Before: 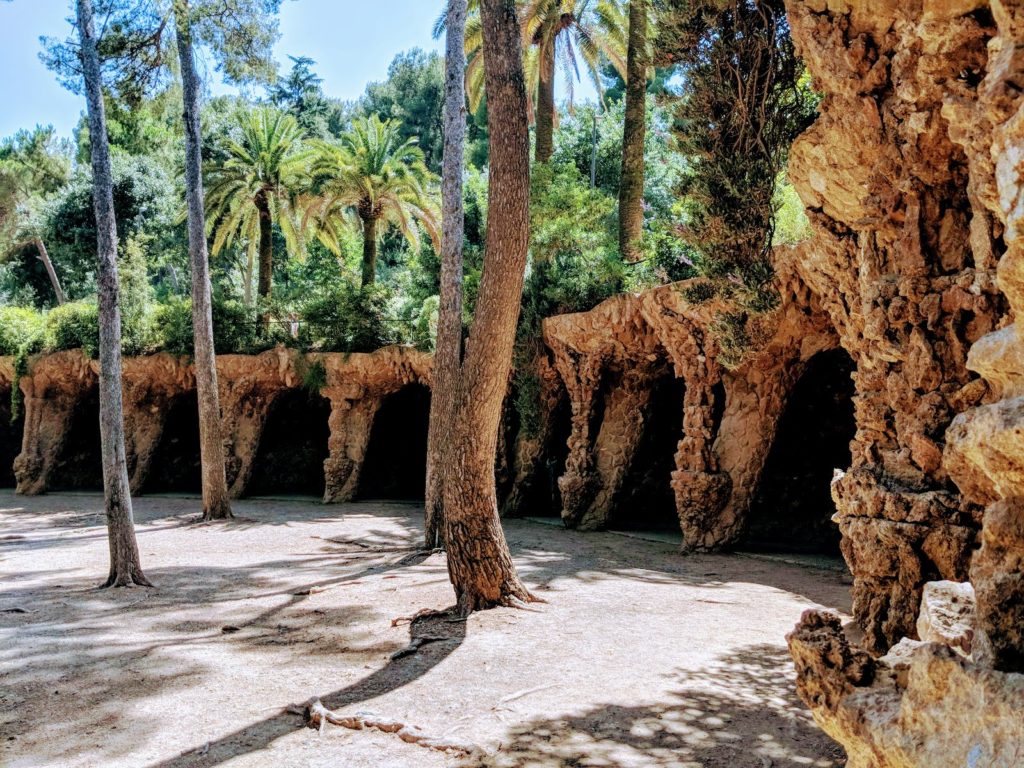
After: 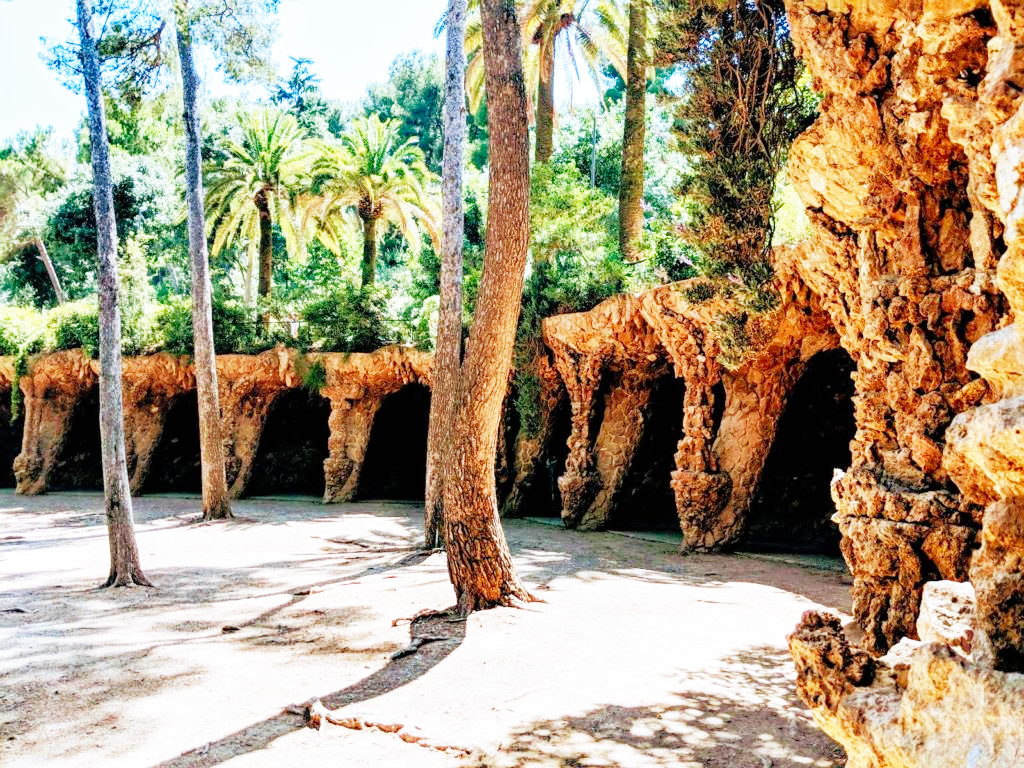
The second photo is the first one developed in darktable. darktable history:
base curve: curves: ch0 [(0, 0) (0.007, 0.004) (0.027, 0.03) (0.046, 0.07) (0.207, 0.54) (0.442, 0.872) (0.673, 0.972) (1, 1)], preserve colors none
rgb curve: curves: ch0 [(0, 0) (0.072, 0.166) (0.217, 0.293) (0.414, 0.42) (1, 1)], compensate middle gray true, preserve colors basic power
